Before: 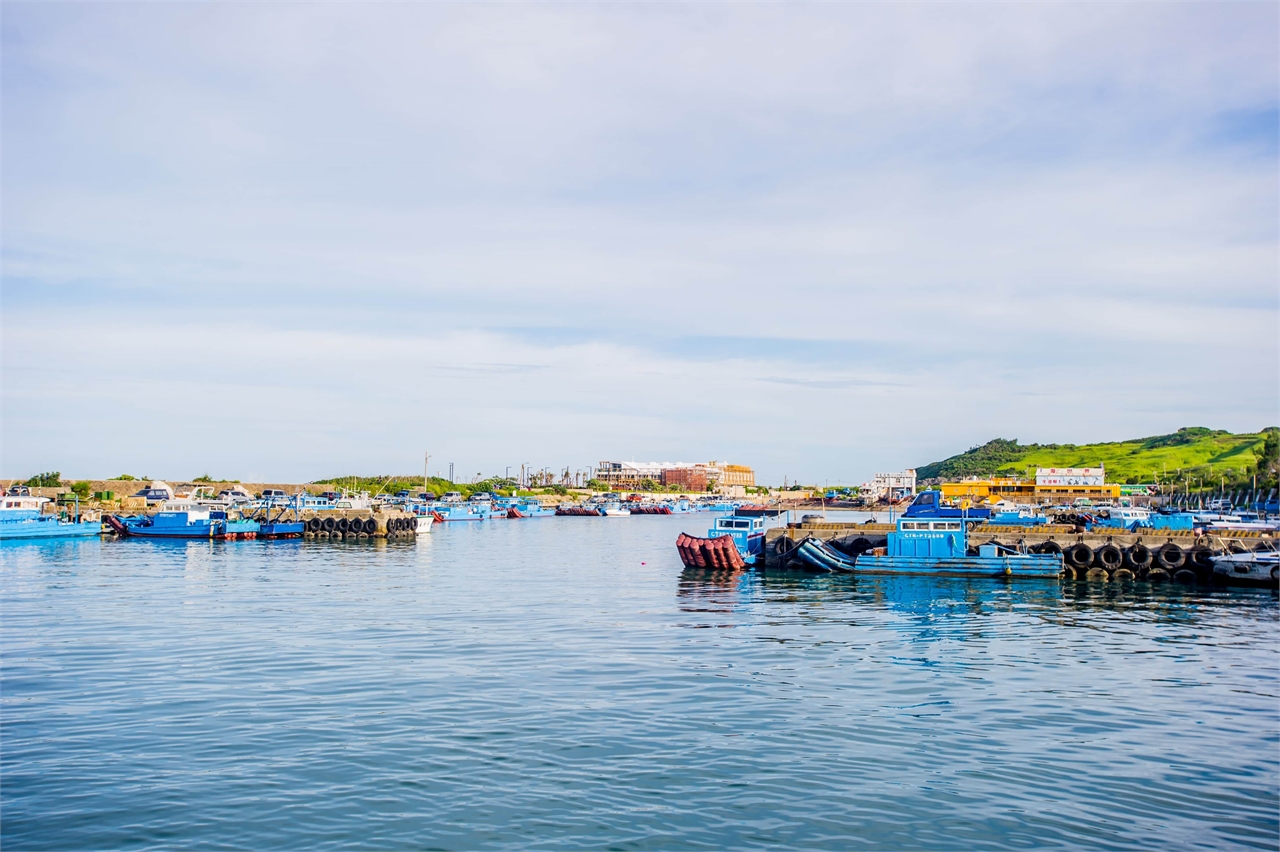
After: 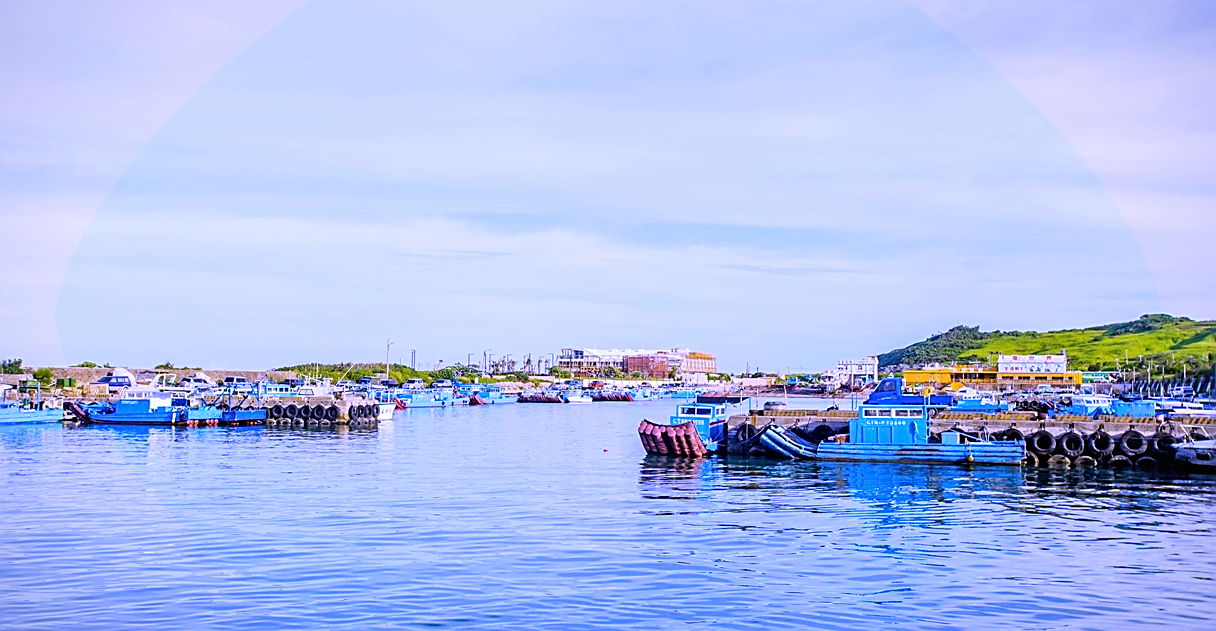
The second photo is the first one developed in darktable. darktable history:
crop and rotate: left 2.991%, top 13.302%, right 1.981%, bottom 12.636%
sharpen: on, module defaults
white balance: red 0.98, blue 1.61
vignetting: fall-off start 91%, fall-off radius 39.39%, brightness -0.182, saturation -0.3, width/height ratio 1.219, shape 1.3, dithering 8-bit output, unbound false
